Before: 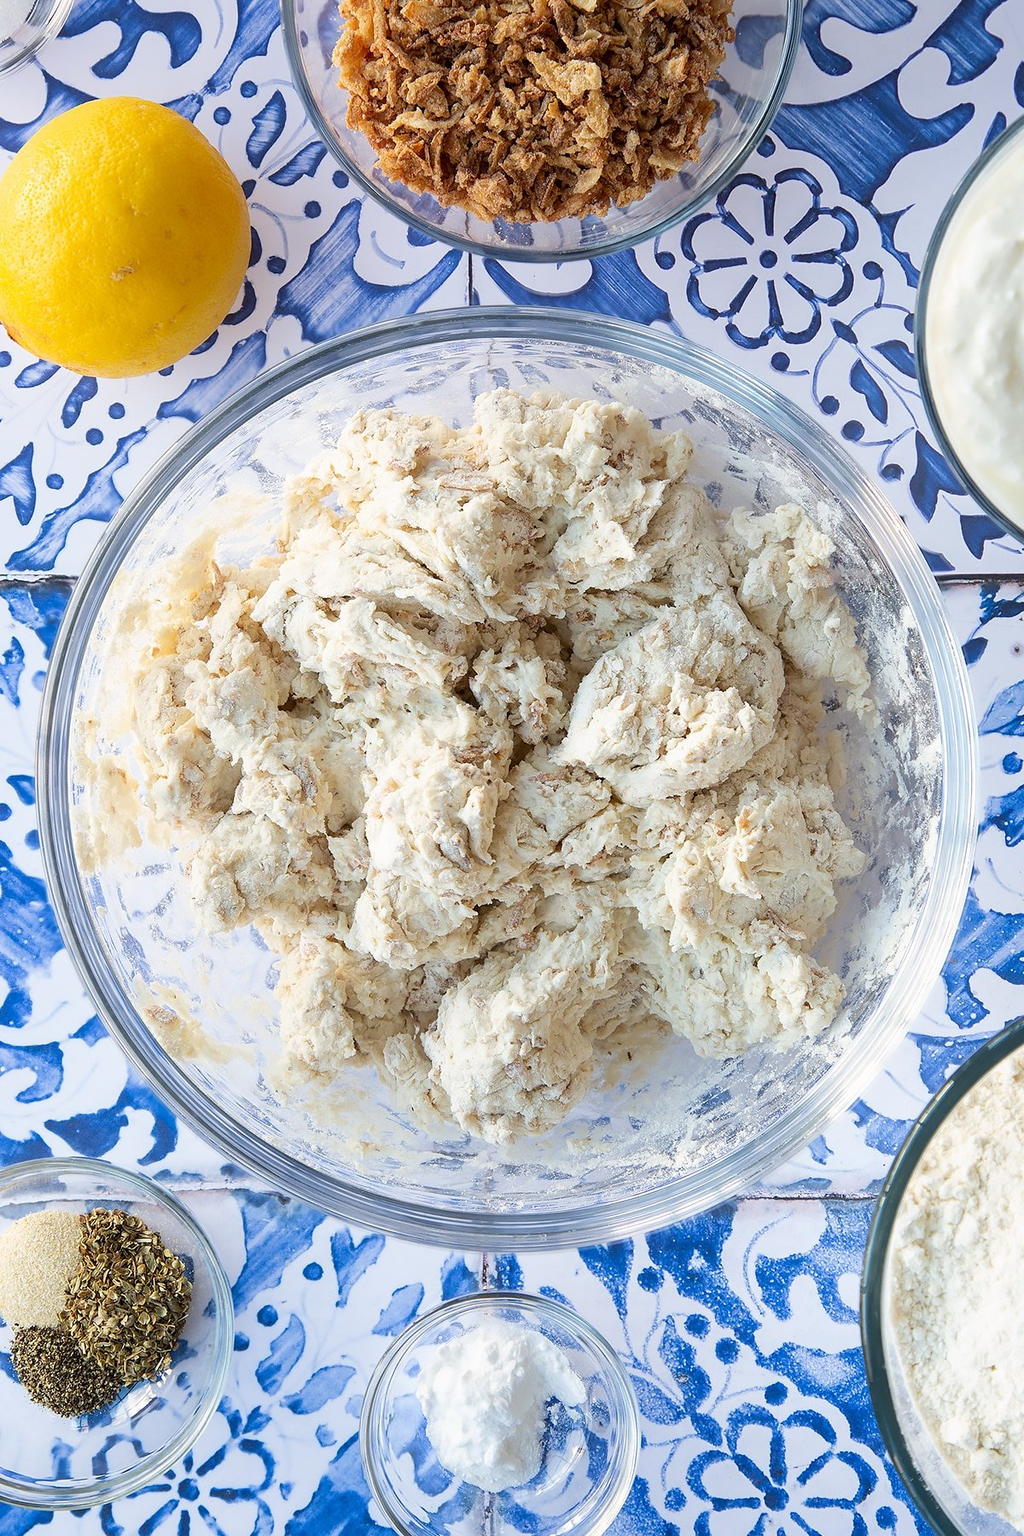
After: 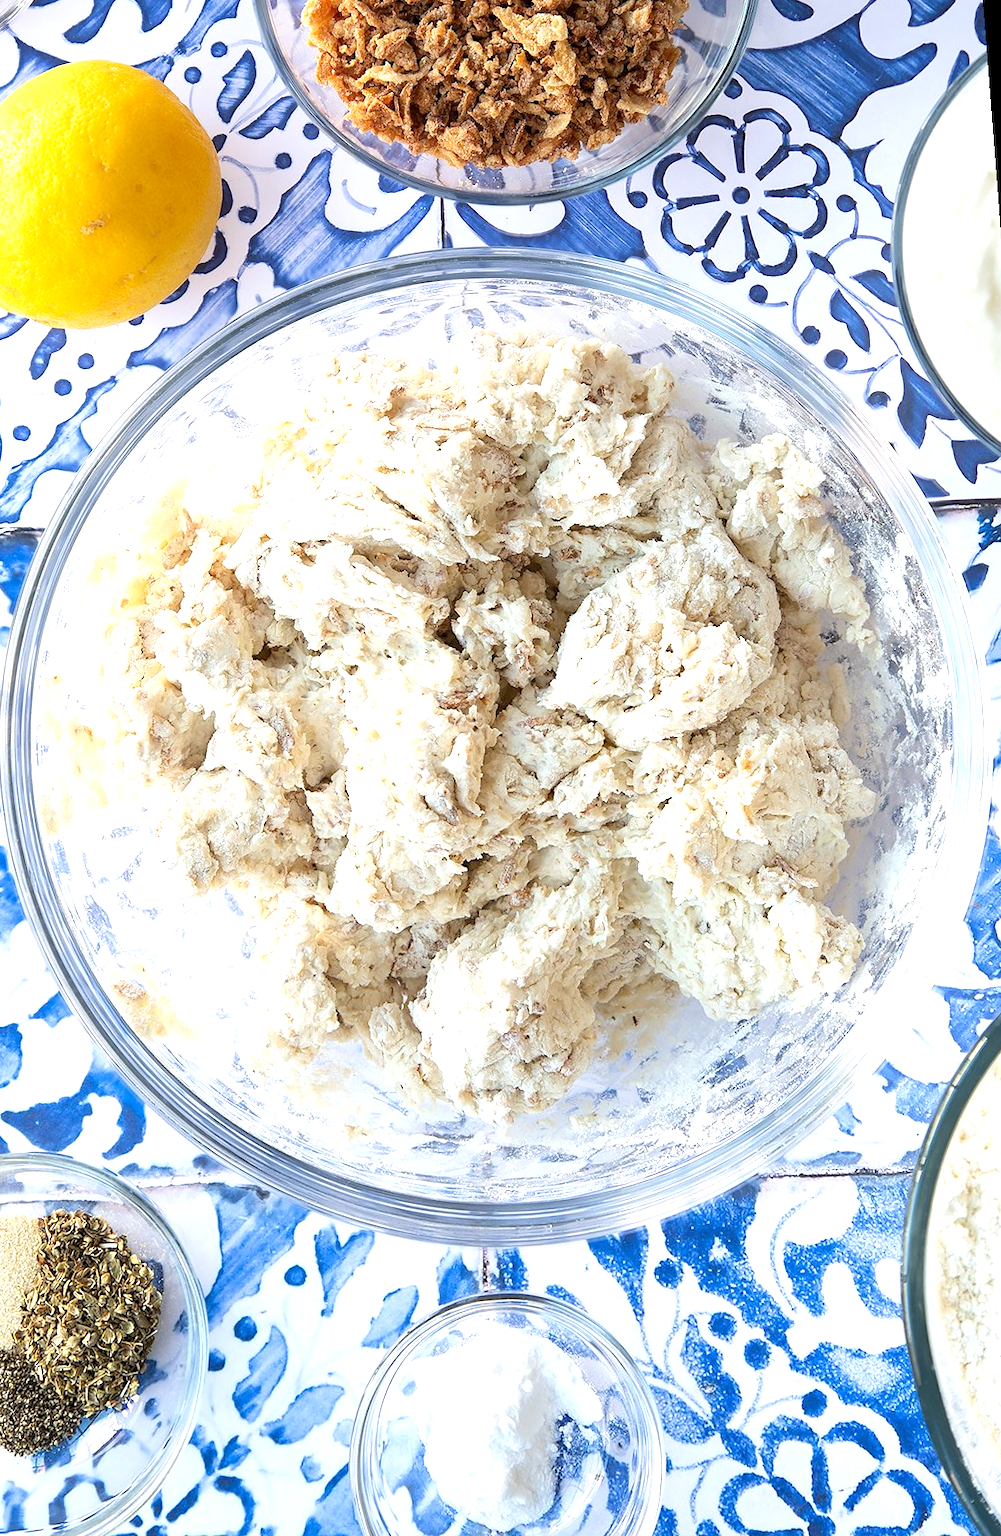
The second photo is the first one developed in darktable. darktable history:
levels: levels [0.016, 0.492, 0.969]
exposure: exposure 0.515 EV, compensate highlight preservation false
rotate and perspective: rotation -1.68°, lens shift (vertical) -0.146, crop left 0.049, crop right 0.912, crop top 0.032, crop bottom 0.96
